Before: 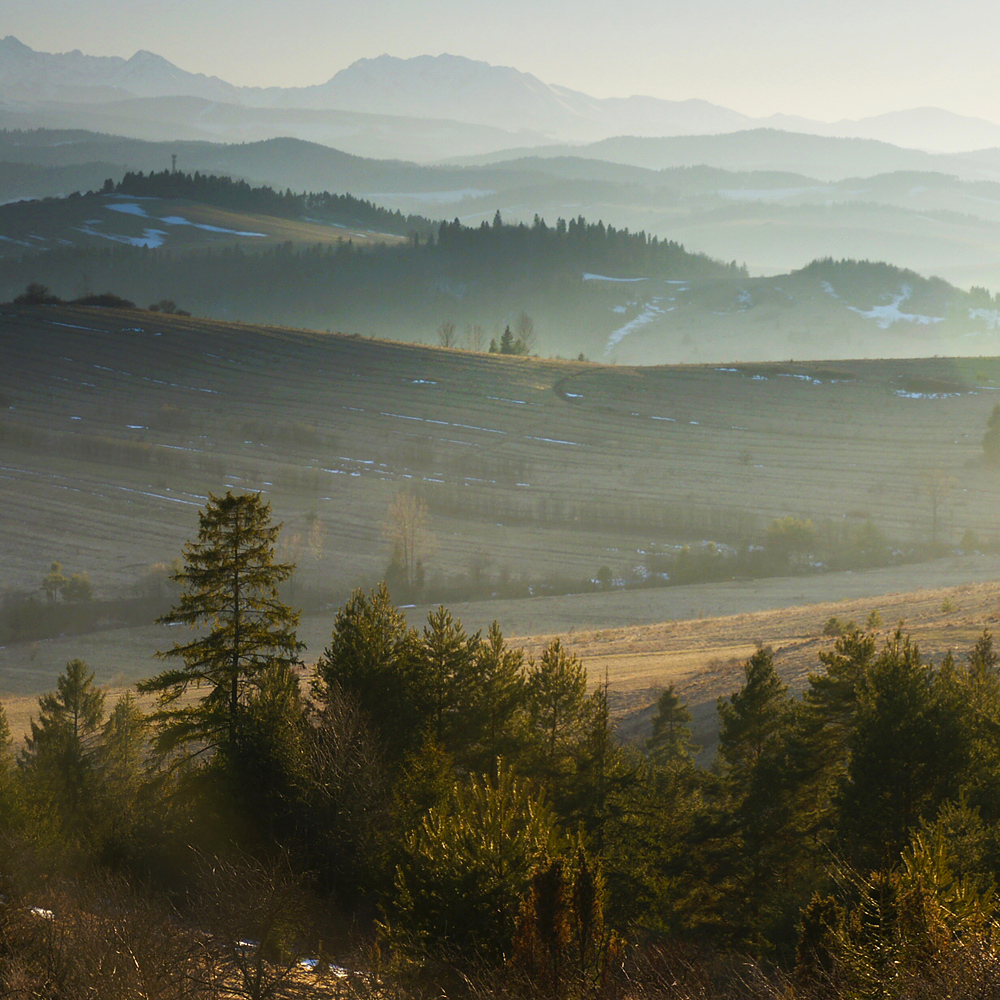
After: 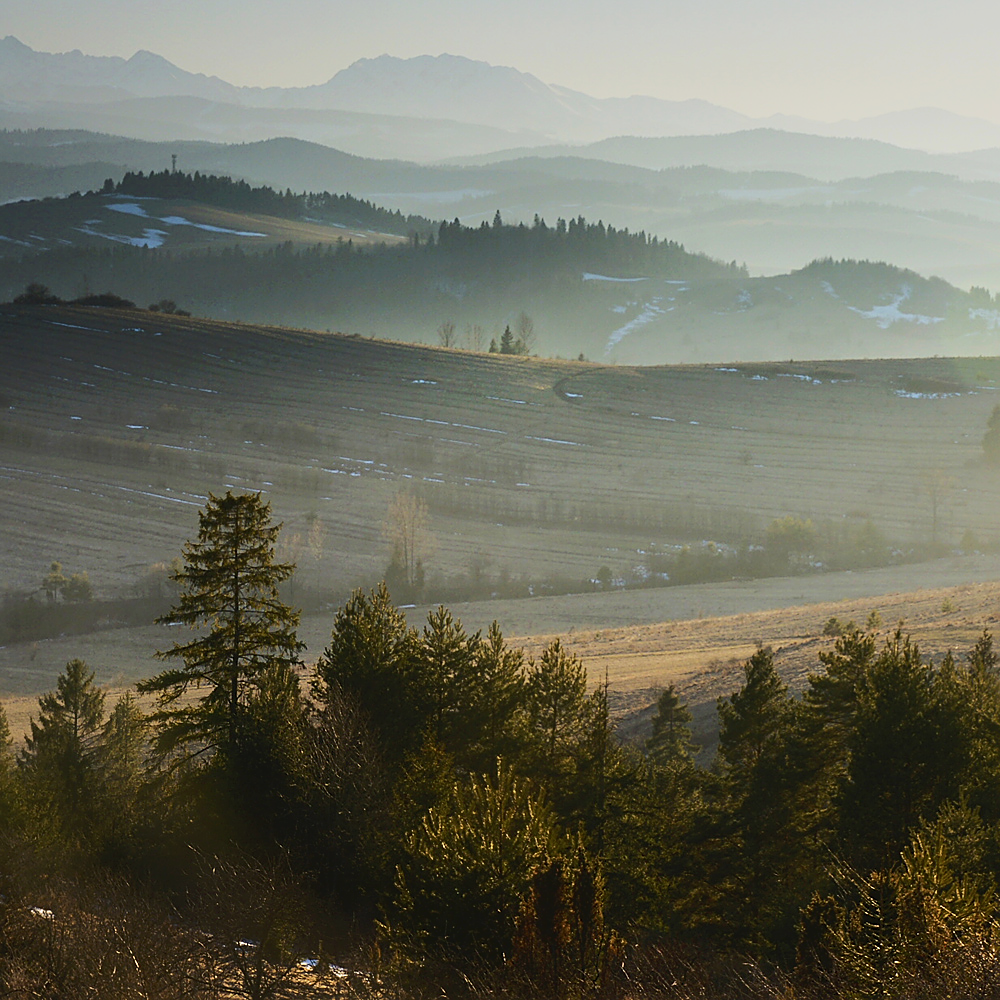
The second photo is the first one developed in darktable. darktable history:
exposure: exposure -0.438 EV, compensate highlight preservation false
sharpen: on, module defaults
tone curve: curves: ch0 [(0, 0) (0.003, 0.031) (0.011, 0.041) (0.025, 0.054) (0.044, 0.06) (0.069, 0.083) (0.1, 0.108) (0.136, 0.135) (0.177, 0.179) (0.224, 0.231) (0.277, 0.294) (0.335, 0.378) (0.399, 0.463) (0.468, 0.552) (0.543, 0.627) (0.623, 0.694) (0.709, 0.776) (0.801, 0.849) (0.898, 0.905) (1, 1)], color space Lab, independent channels, preserve colors none
